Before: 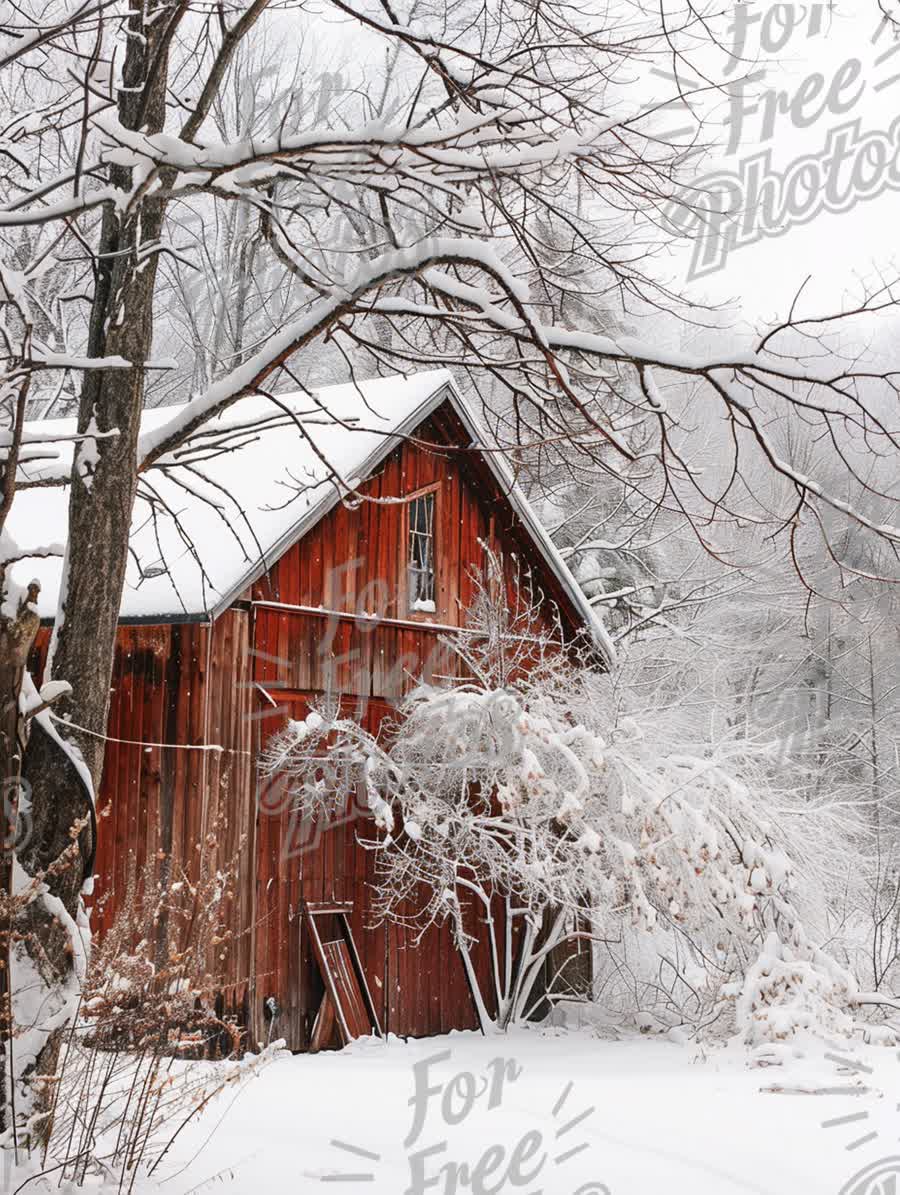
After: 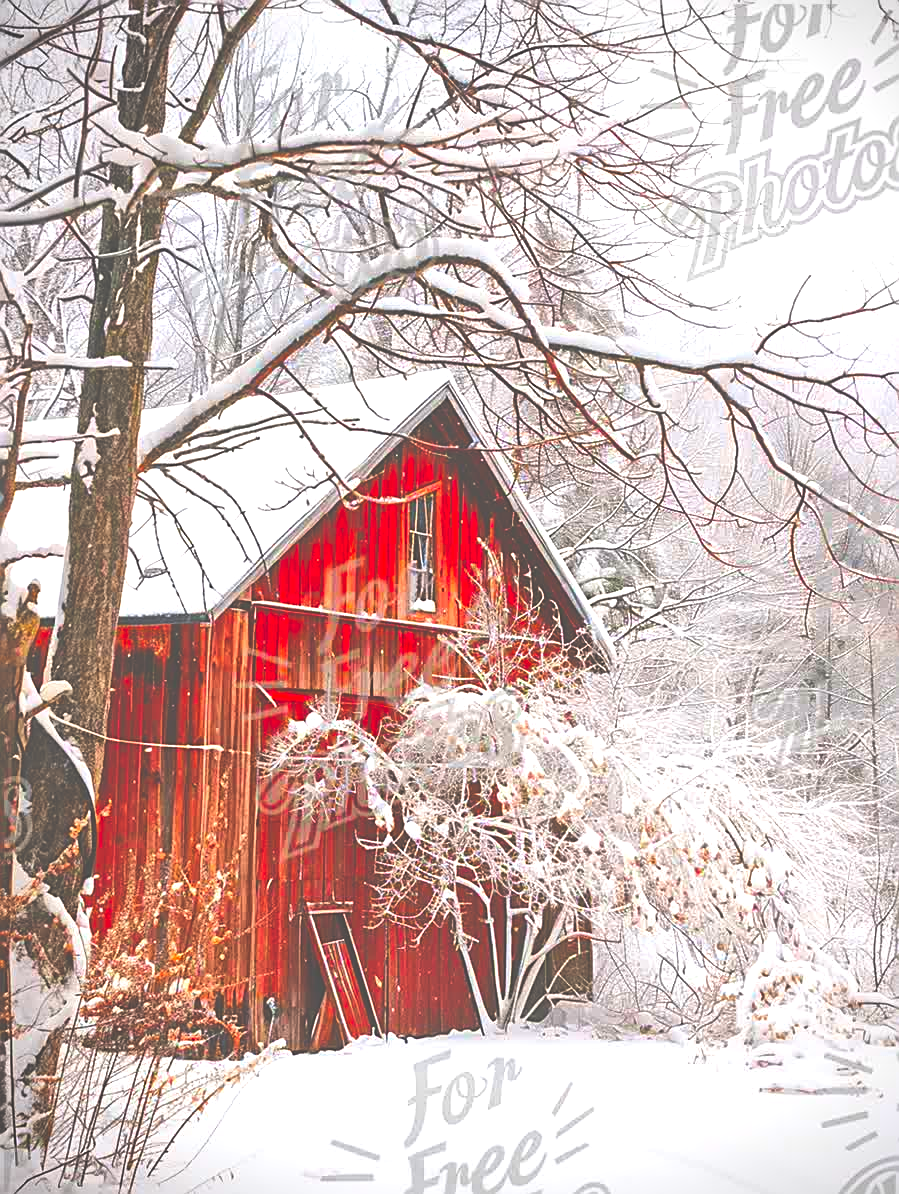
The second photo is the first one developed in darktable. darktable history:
sharpen: on, module defaults
crop: left 0.088%
vignetting: on, module defaults
local contrast: mode bilateral grid, contrast 20, coarseness 49, detail 150%, midtone range 0.2
tone equalizer: on, module defaults
exposure: black level correction -0.073, exposure 0.501 EV, compensate exposure bias true, compensate highlight preservation false
color correction: highlights b* -0.046, saturation 2.96
